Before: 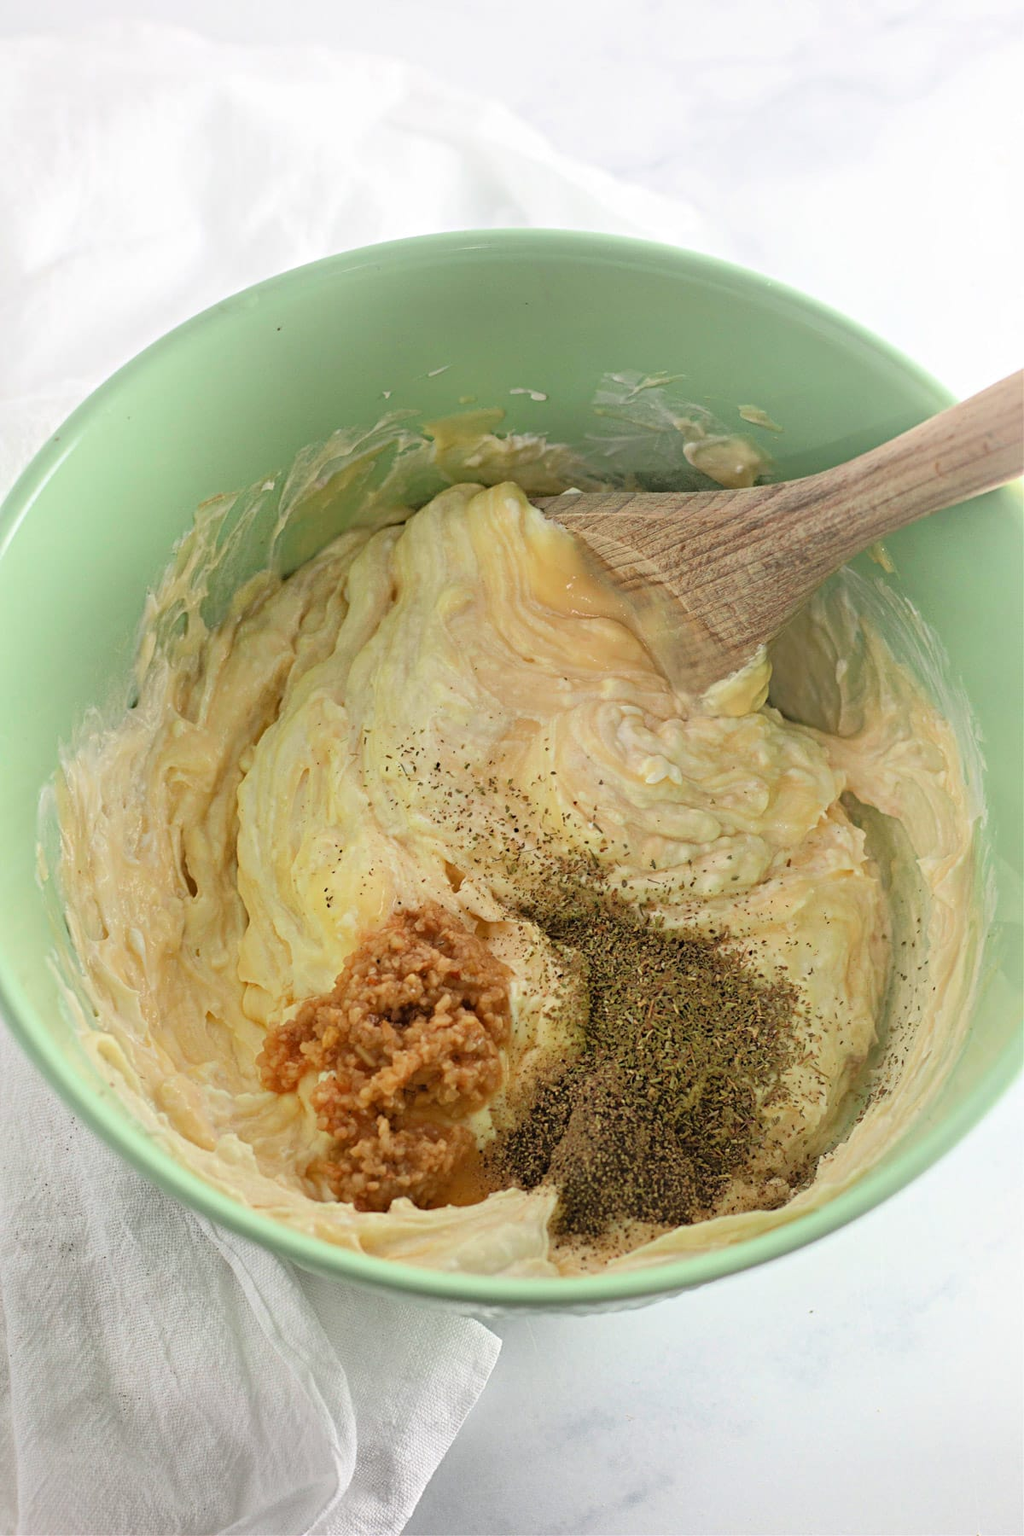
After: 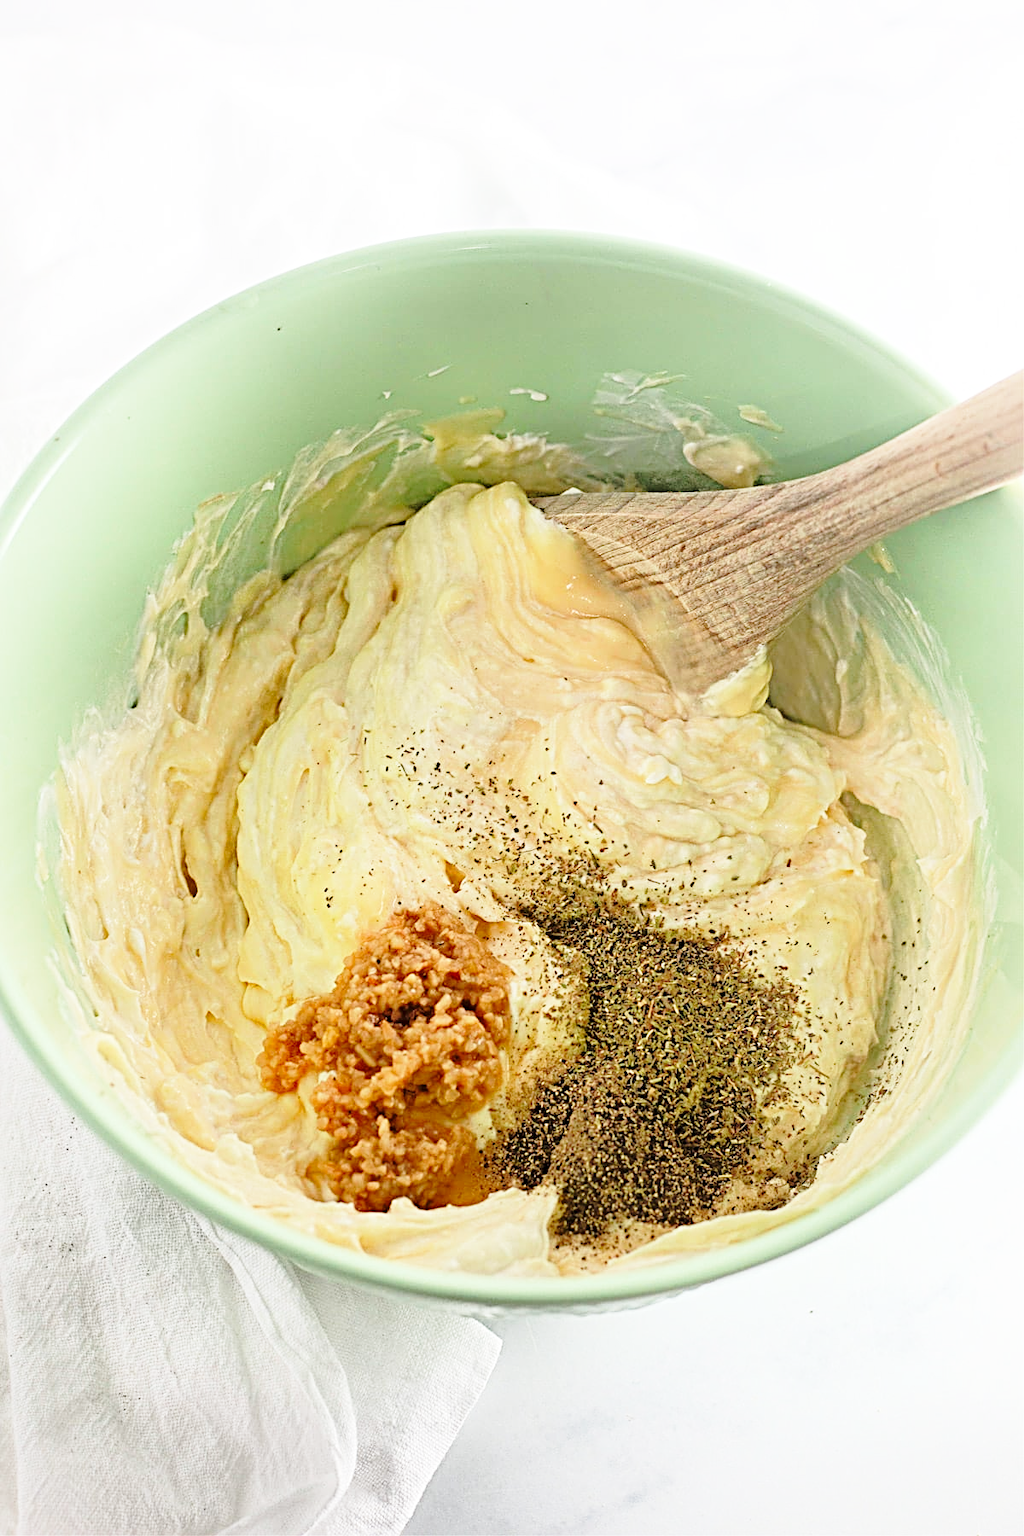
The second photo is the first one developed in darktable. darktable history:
sharpen: radius 4
base curve: curves: ch0 [(0, 0) (0.028, 0.03) (0.121, 0.232) (0.46, 0.748) (0.859, 0.968) (1, 1)], preserve colors none
